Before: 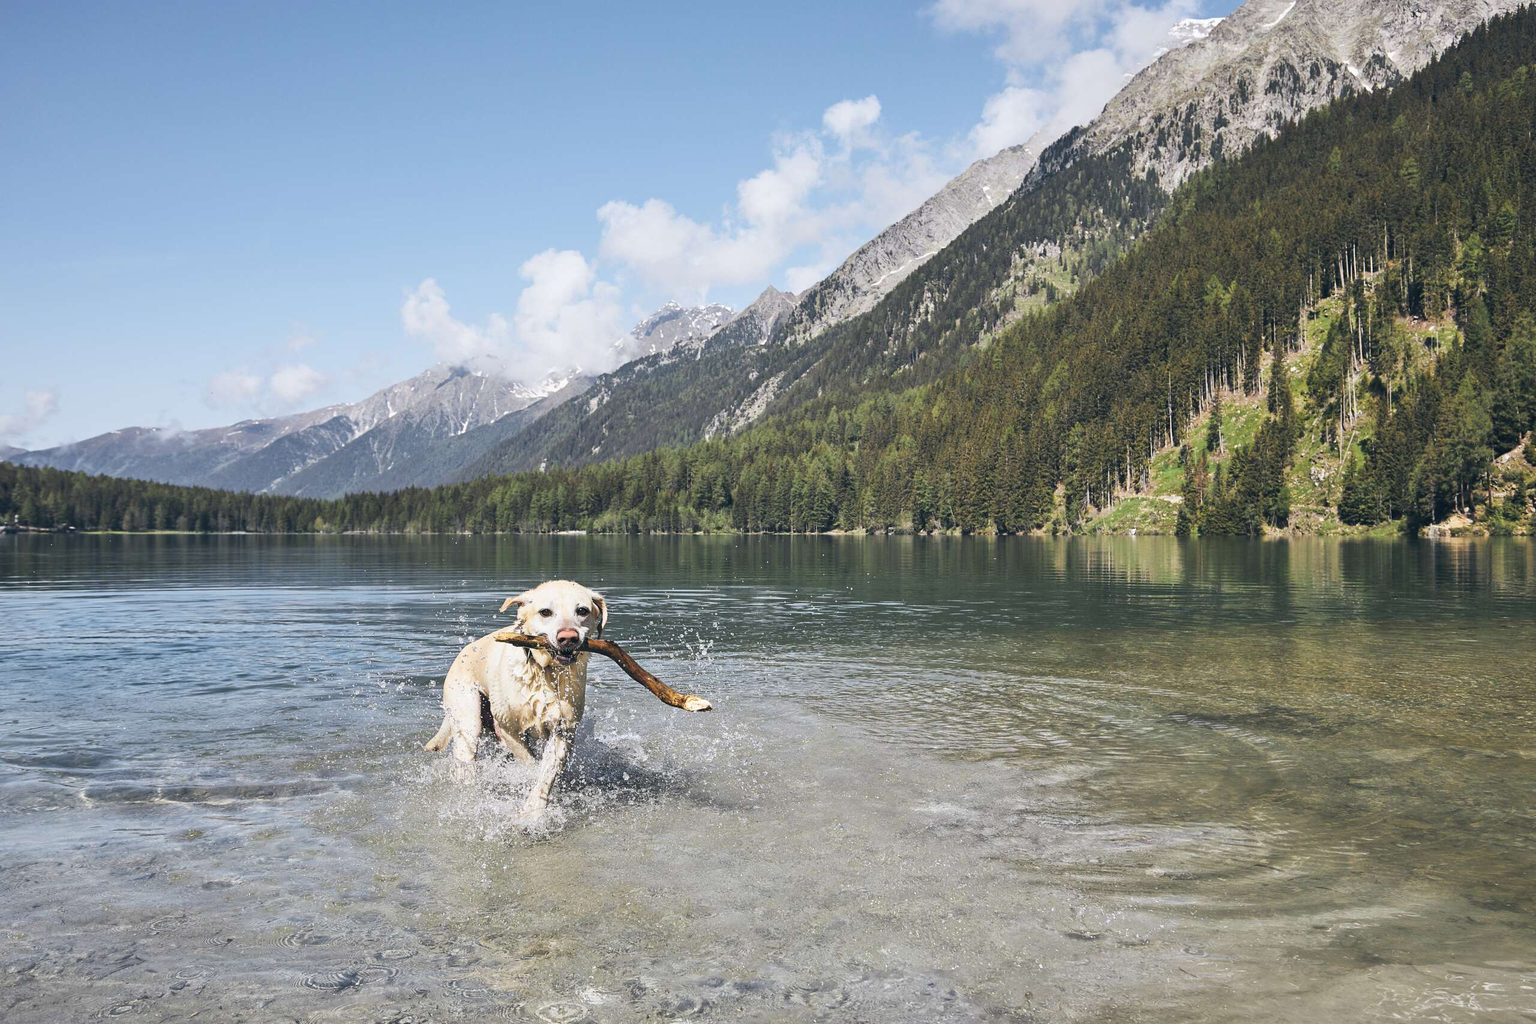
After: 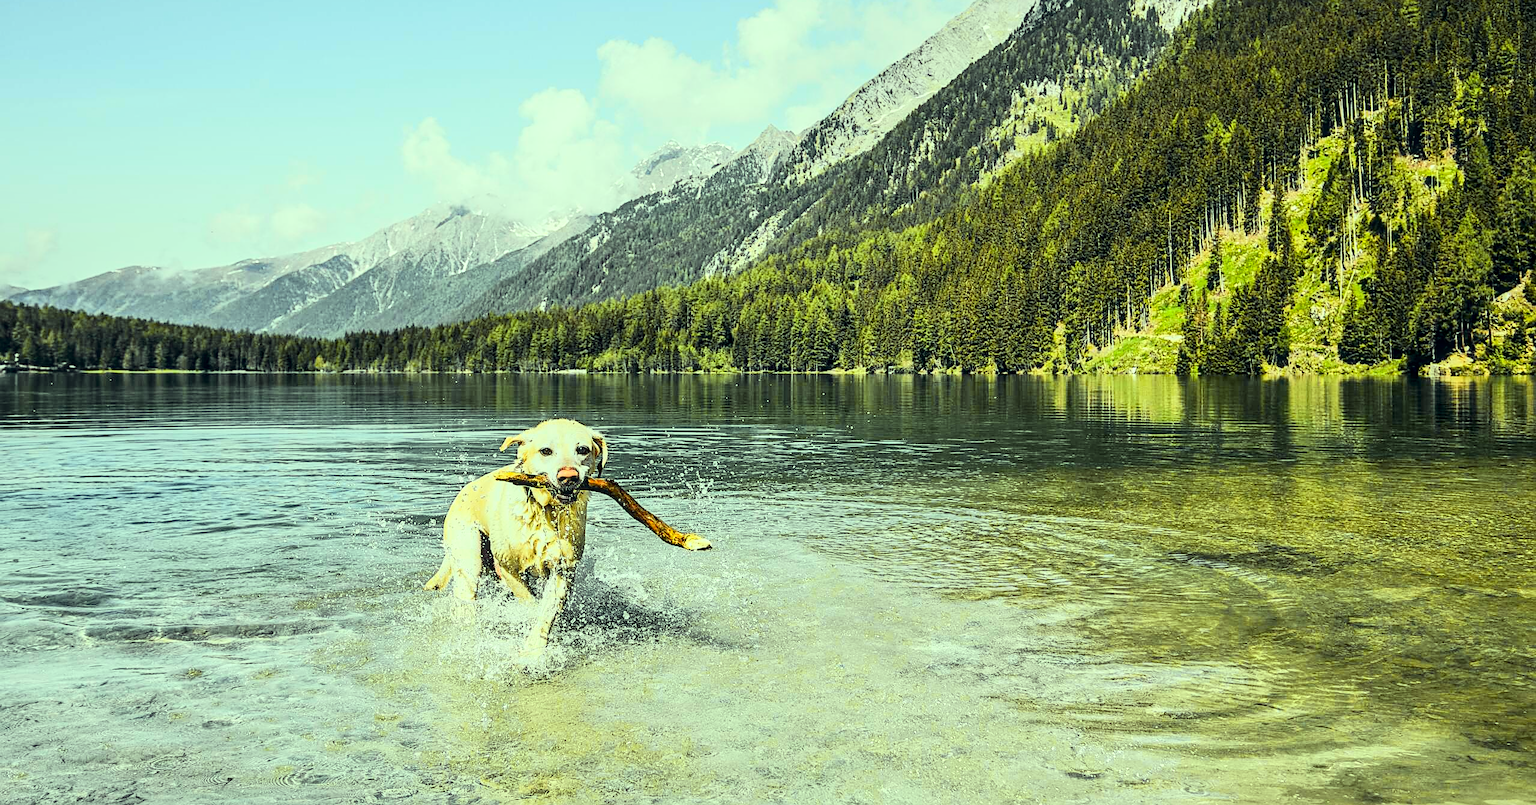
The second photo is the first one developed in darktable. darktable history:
exposure: black level correction 0.011, compensate highlight preservation false
sharpen: on, module defaults
contrast brightness saturation: contrast 0.1, saturation -0.3
local contrast: on, module defaults
crop and rotate: top 15.774%, bottom 5.506%
tone equalizer: -8 EV -0.417 EV, -7 EV -0.389 EV, -6 EV -0.333 EV, -5 EV -0.222 EV, -3 EV 0.222 EV, -2 EV 0.333 EV, -1 EV 0.389 EV, +0 EV 0.417 EV, edges refinement/feathering 500, mask exposure compensation -1.57 EV, preserve details no
tone curve: curves: ch0 [(0, 0.005) (0.103, 0.081) (0.196, 0.197) (0.391, 0.469) (0.491, 0.585) (0.638, 0.751) (0.822, 0.886) (0.997, 0.959)]; ch1 [(0, 0) (0.172, 0.123) (0.324, 0.253) (0.396, 0.388) (0.474, 0.479) (0.499, 0.498) (0.529, 0.528) (0.579, 0.614) (0.633, 0.677) (0.812, 0.856) (1, 1)]; ch2 [(0, 0) (0.411, 0.424) (0.459, 0.478) (0.5, 0.501) (0.517, 0.526) (0.553, 0.583) (0.609, 0.646) (0.708, 0.768) (0.839, 0.916) (1, 1)], color space Lab, independent channels, preserve colors none
color correction: highlights a* -10.77, highlights b* 9.8, saturation 1.72
